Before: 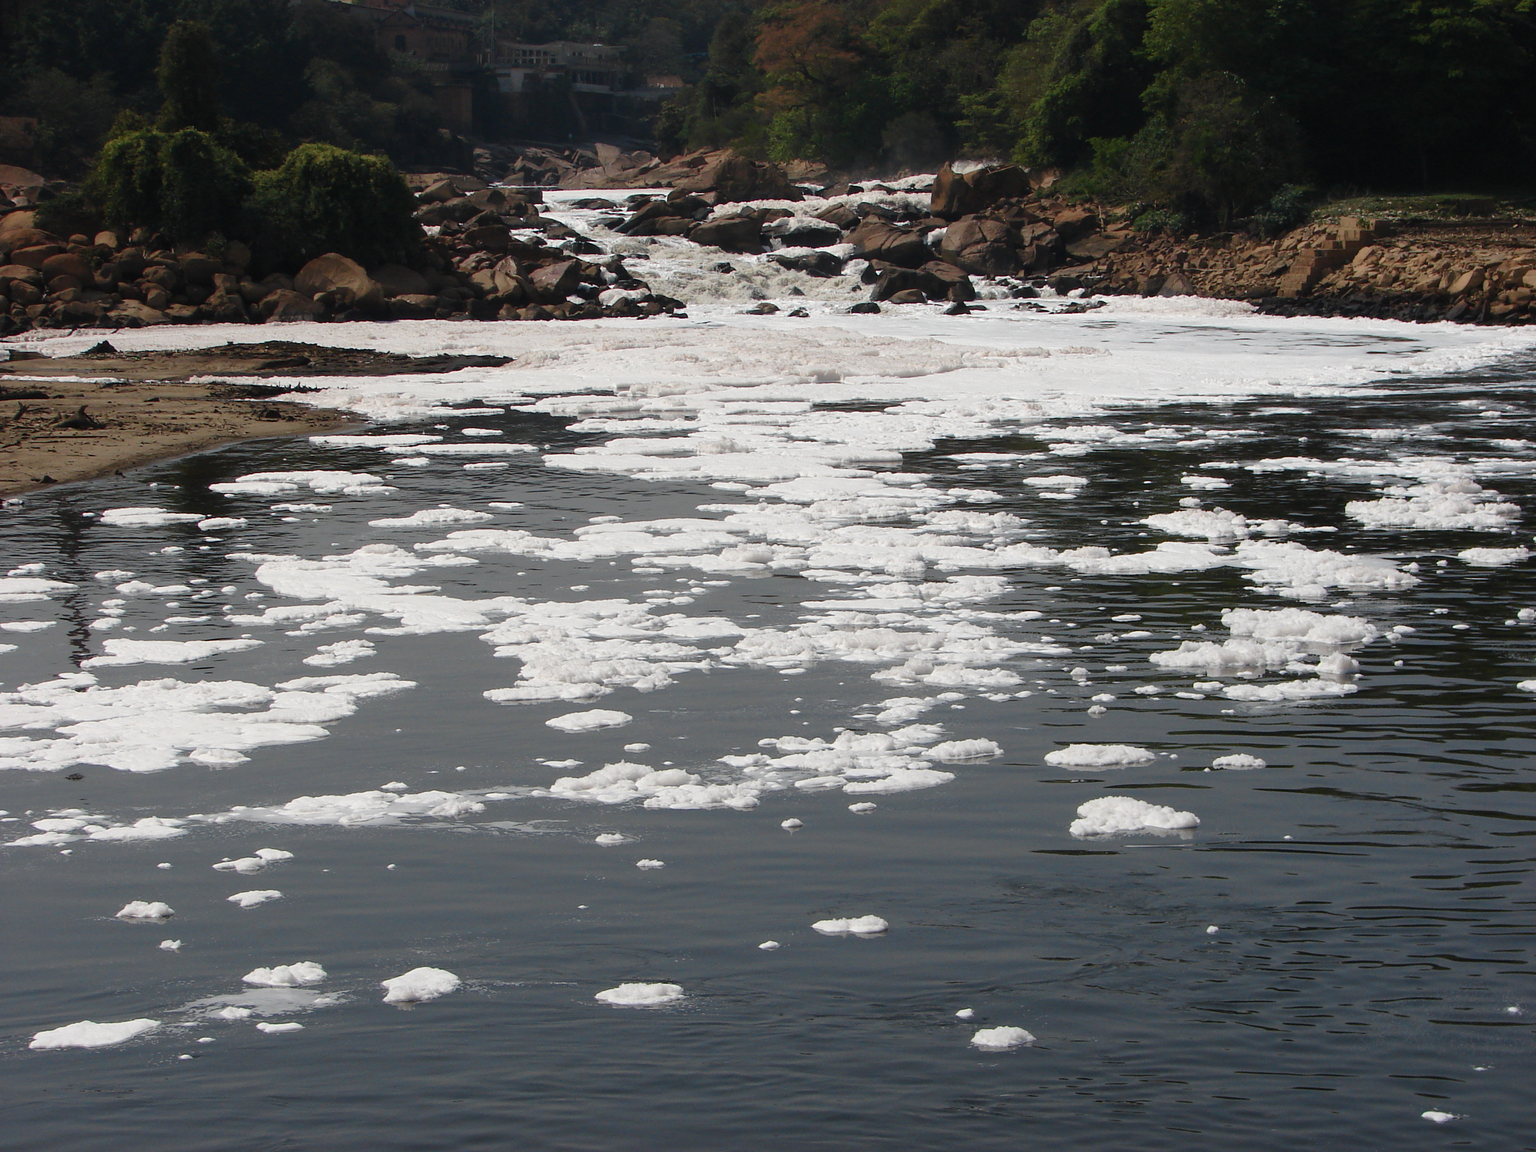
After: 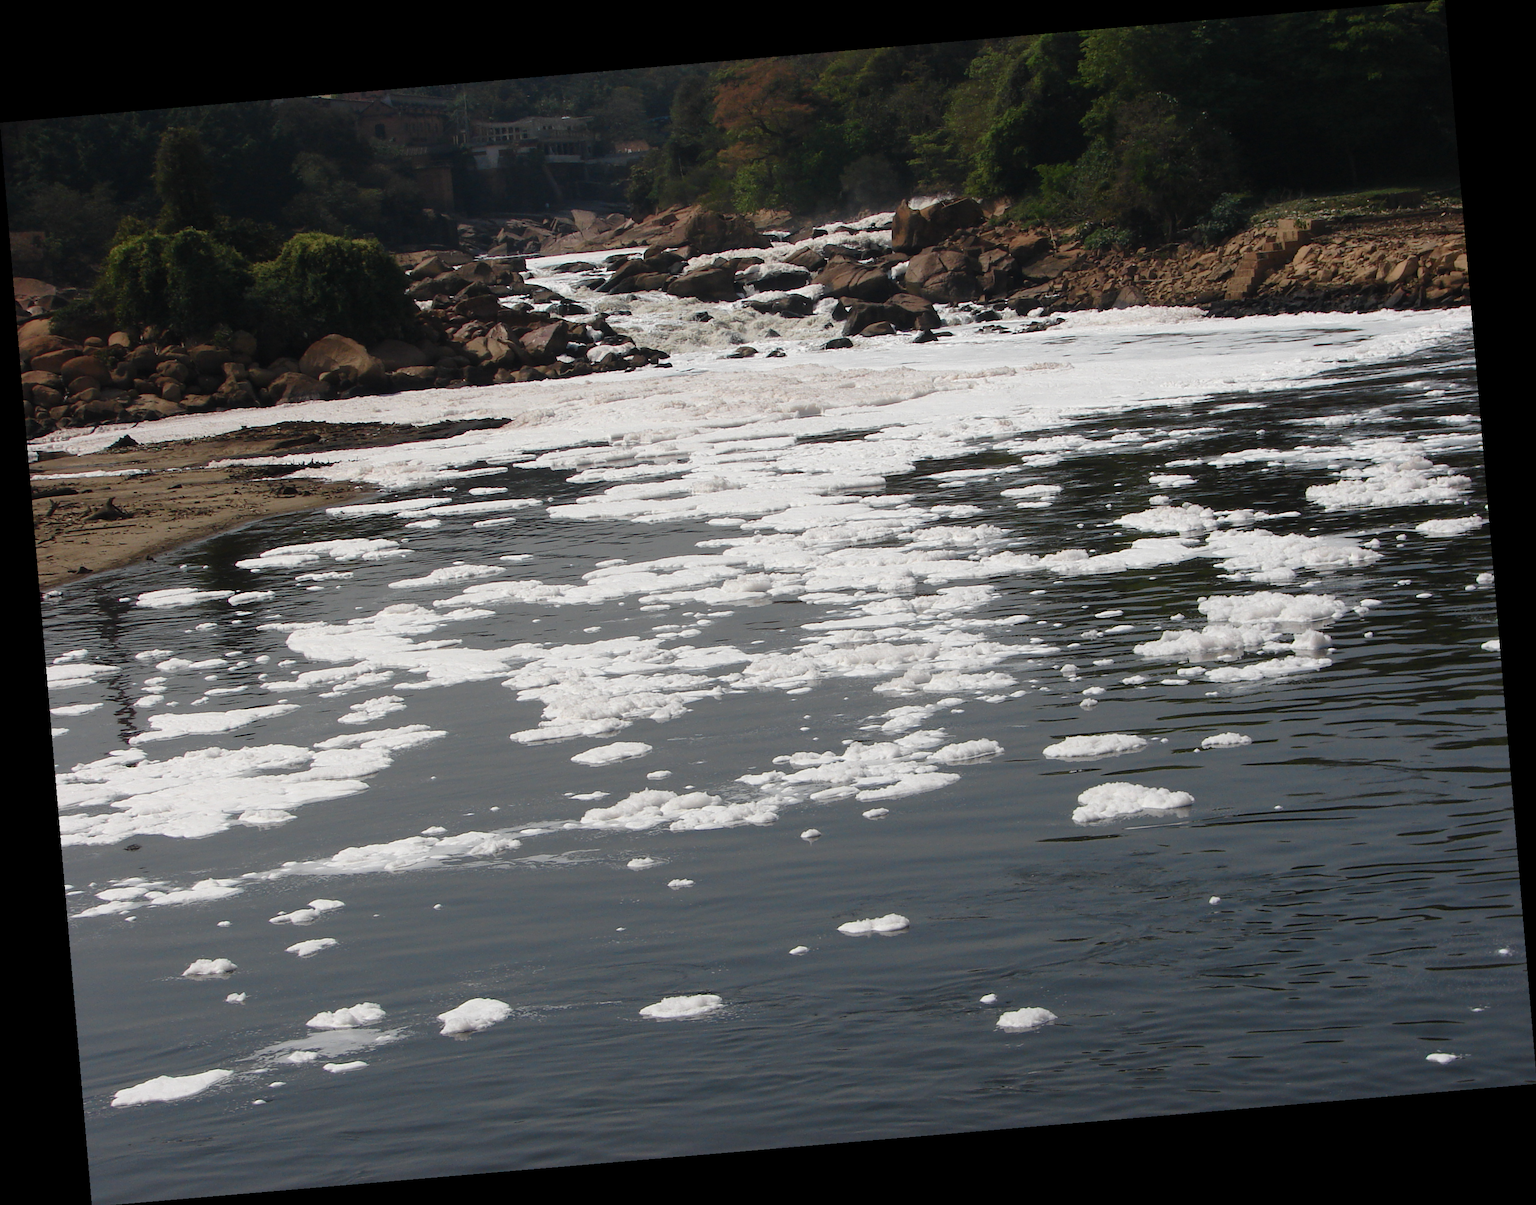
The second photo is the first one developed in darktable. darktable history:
rotate and perspective: rotation -4.86°, automatic cropping off
white balance: emerald 1
